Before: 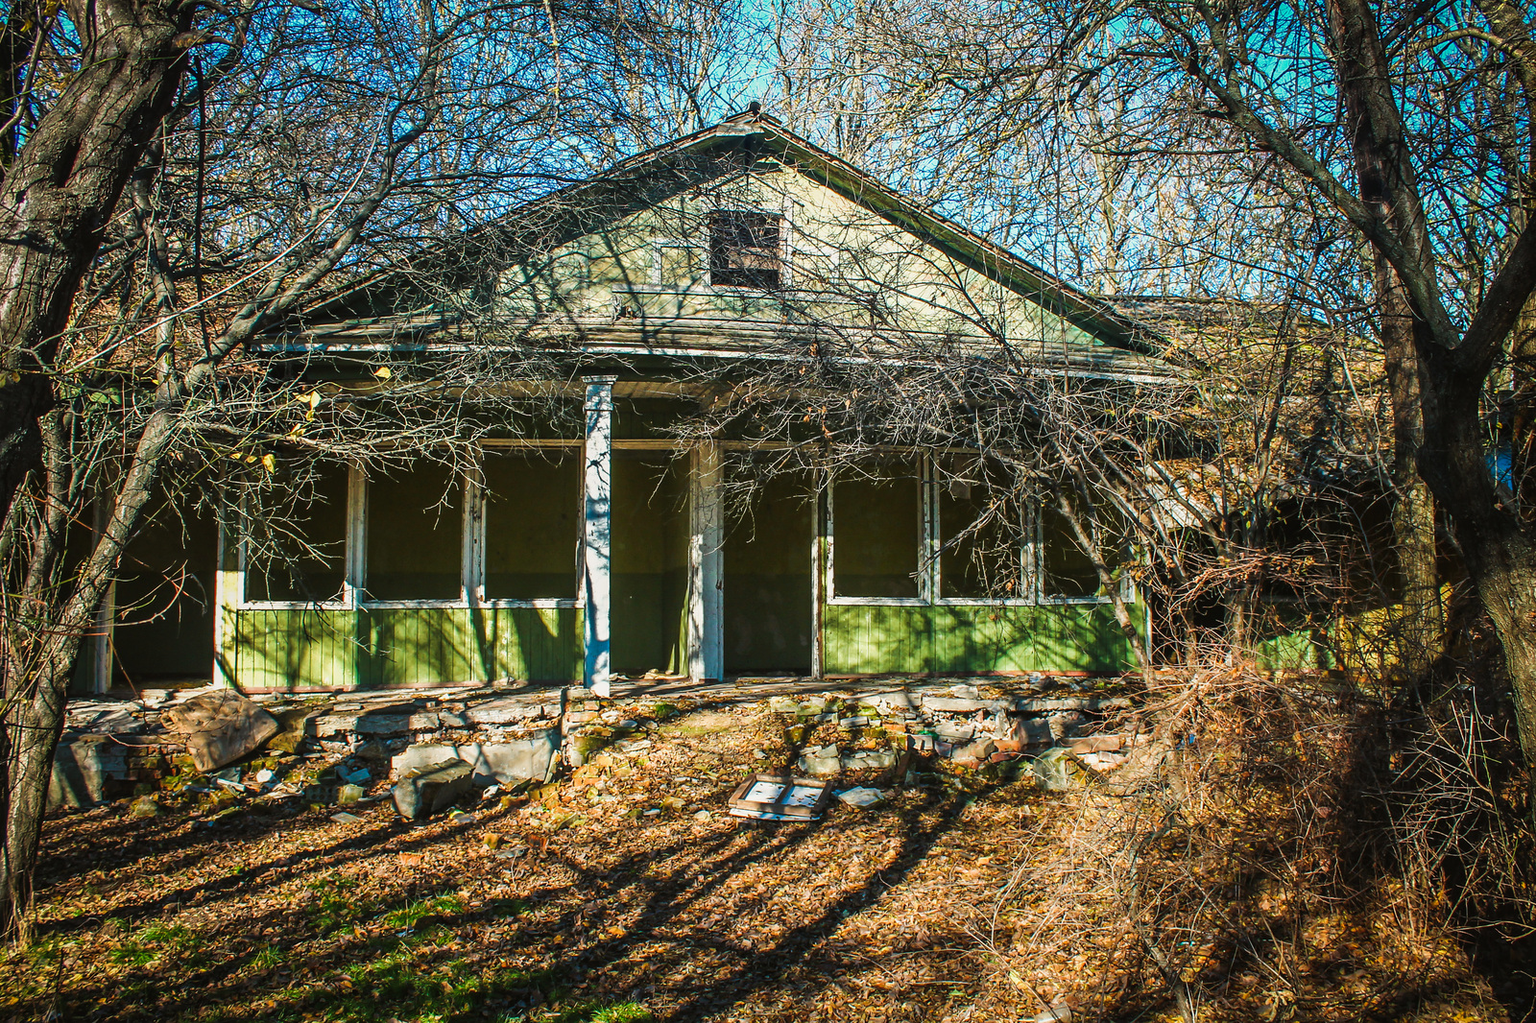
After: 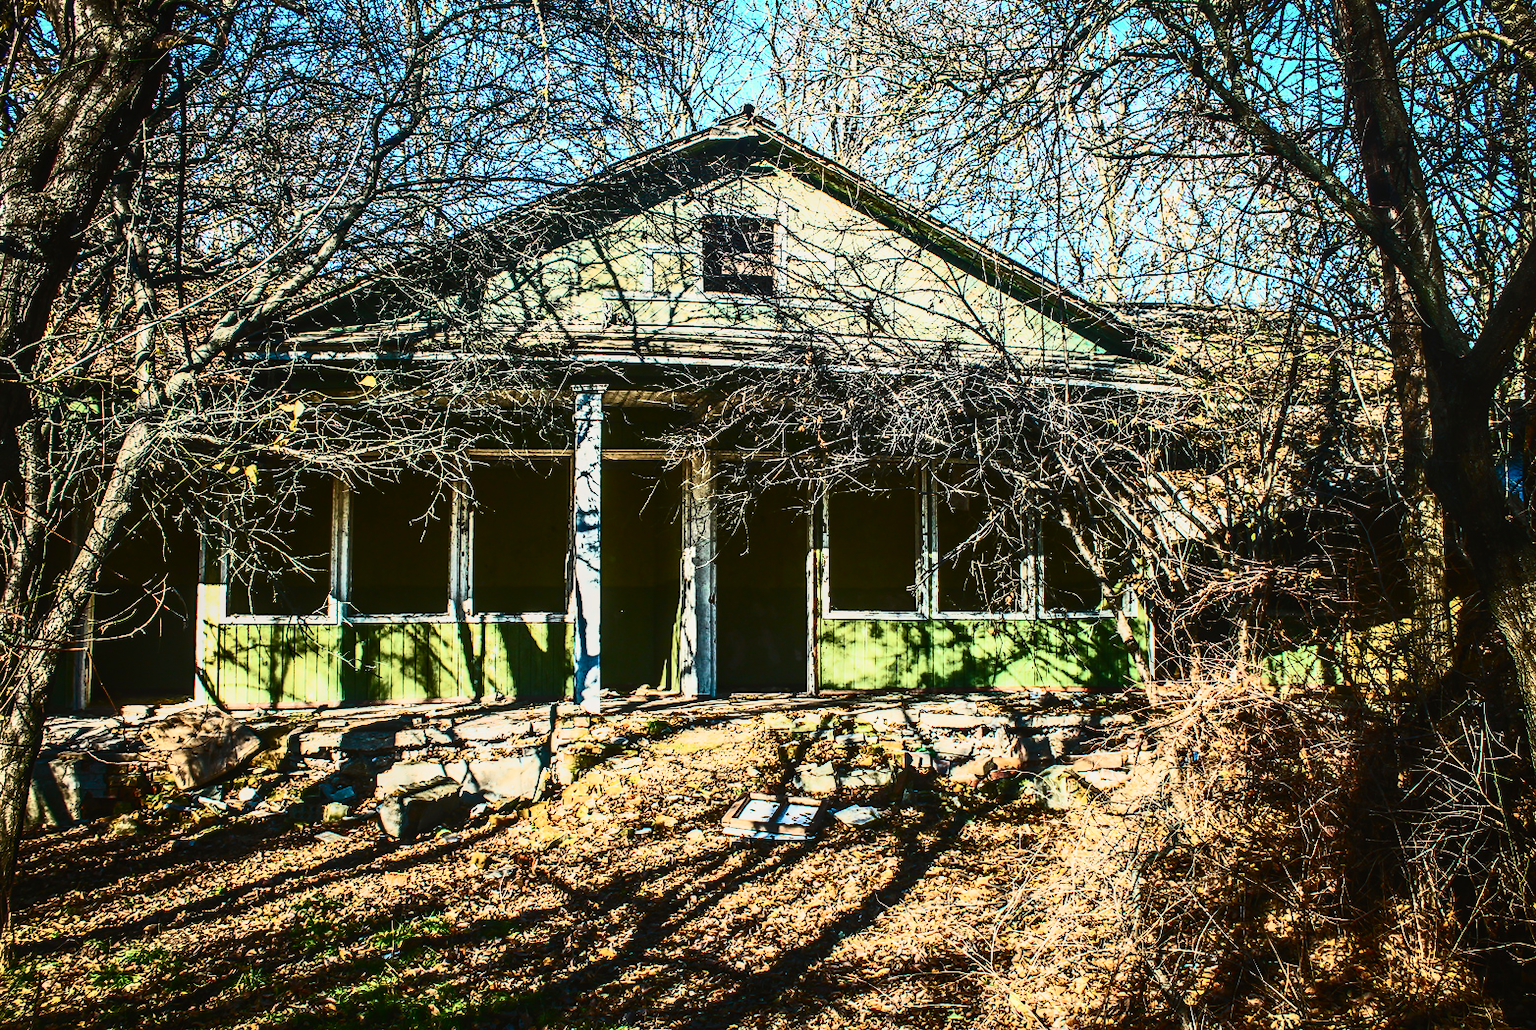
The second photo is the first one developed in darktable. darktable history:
shadows and highlights: shadows 21.04, highlights -82.08, soften with gaussian
local contrast: on, module defaults
contrast brightness saturation: contrast 0.936, brightness 0.203
crop and rotate: left 1.513%, right 0.677%, bottom 1.515%
